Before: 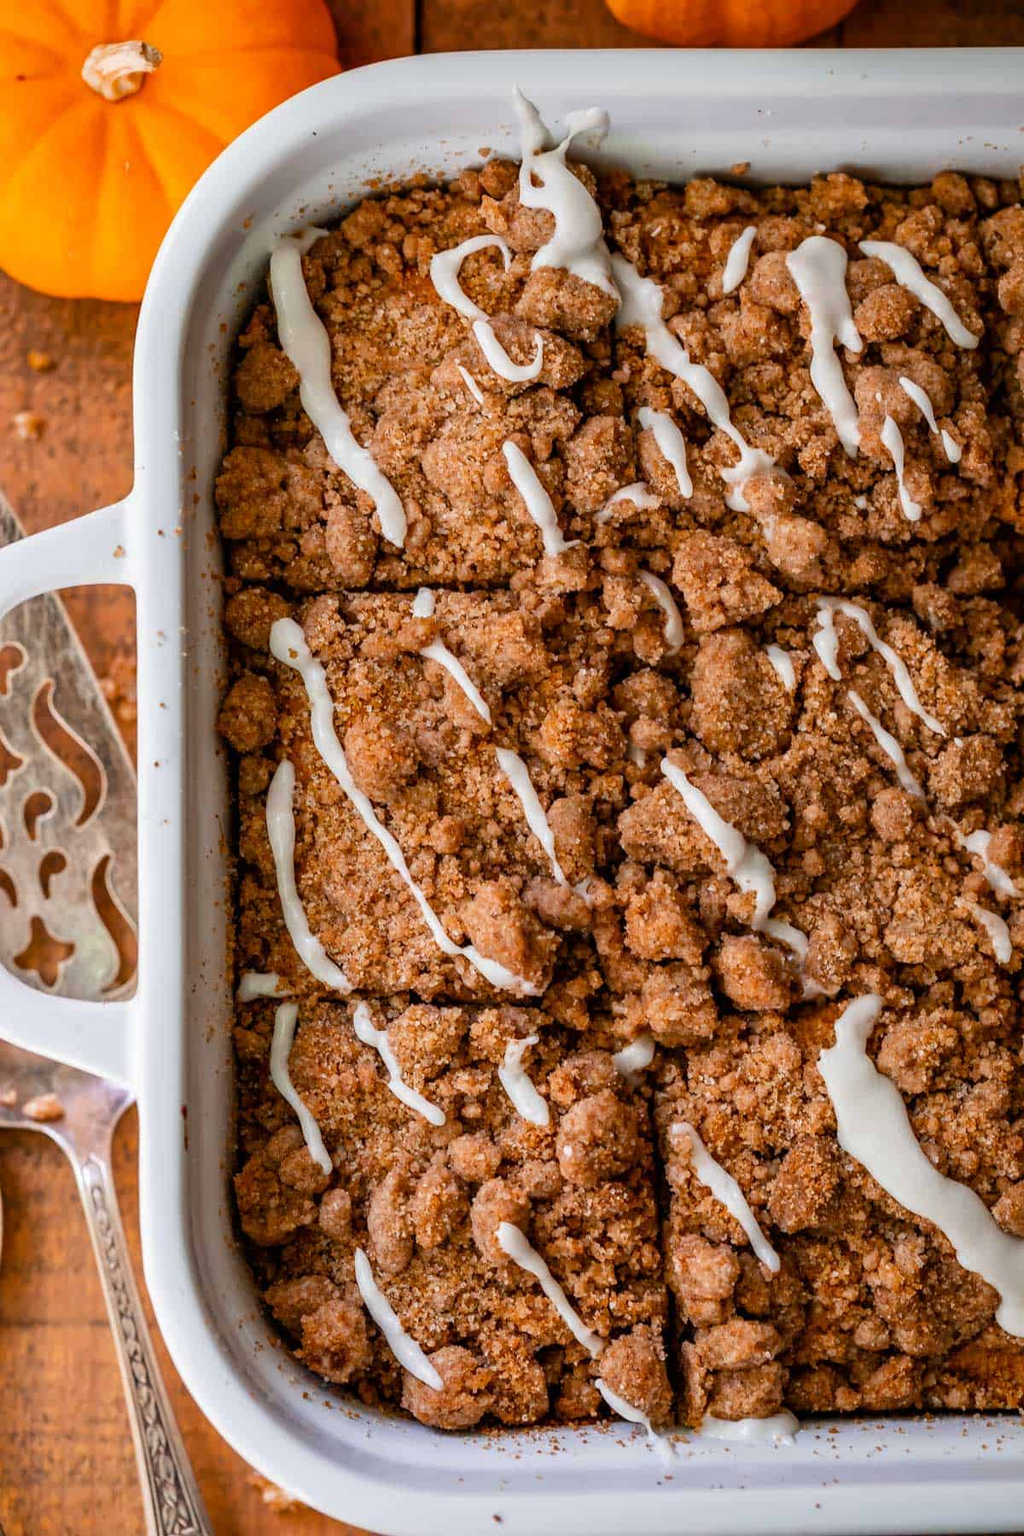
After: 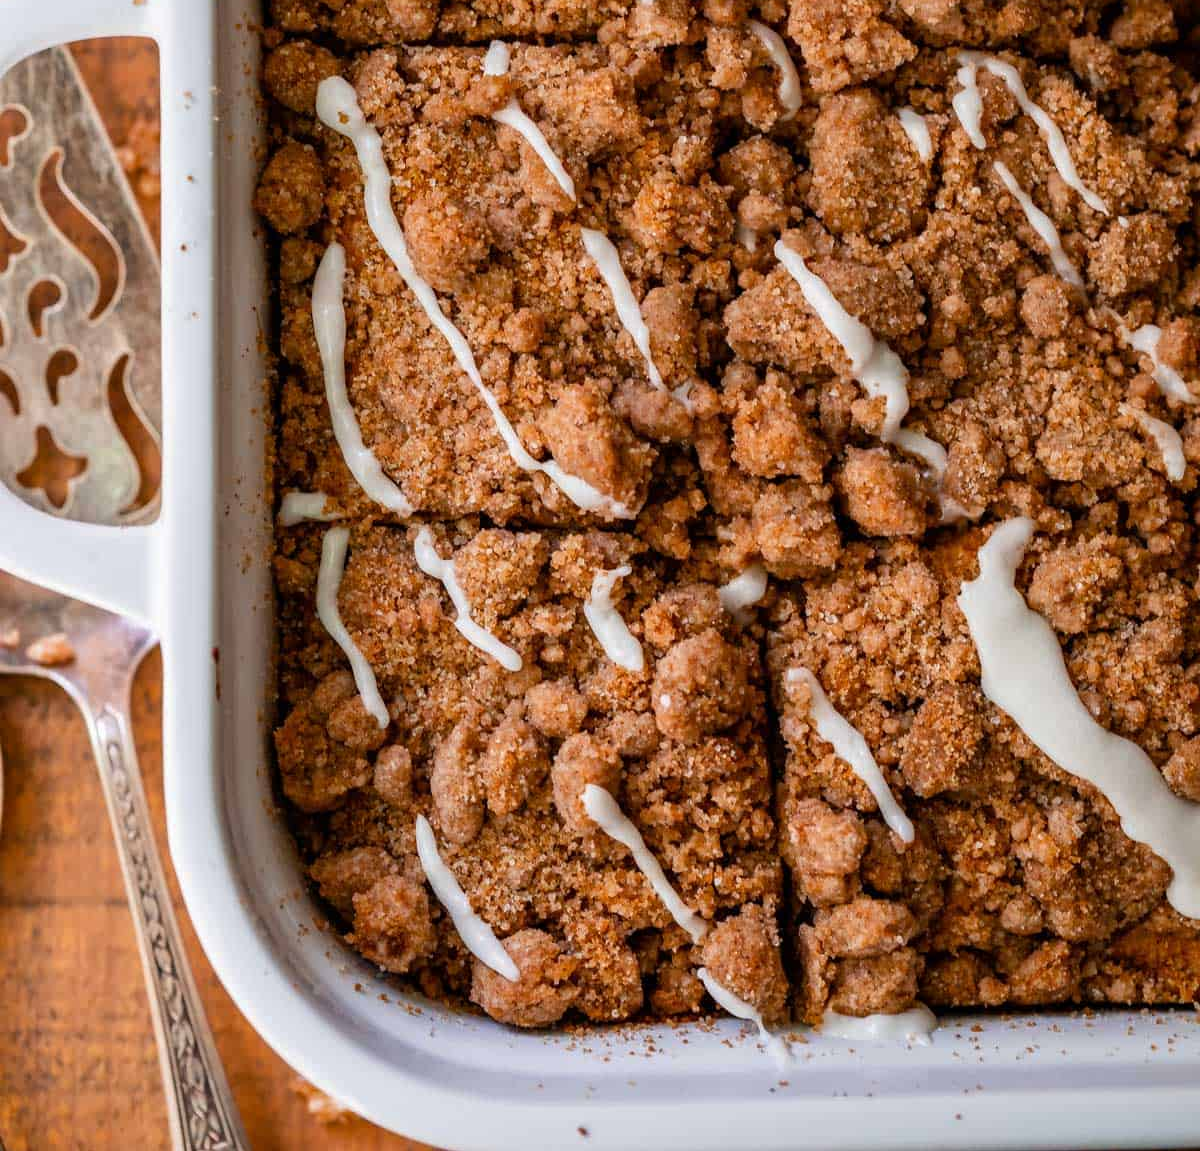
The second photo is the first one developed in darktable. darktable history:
crop and rotate: top 36.055%
